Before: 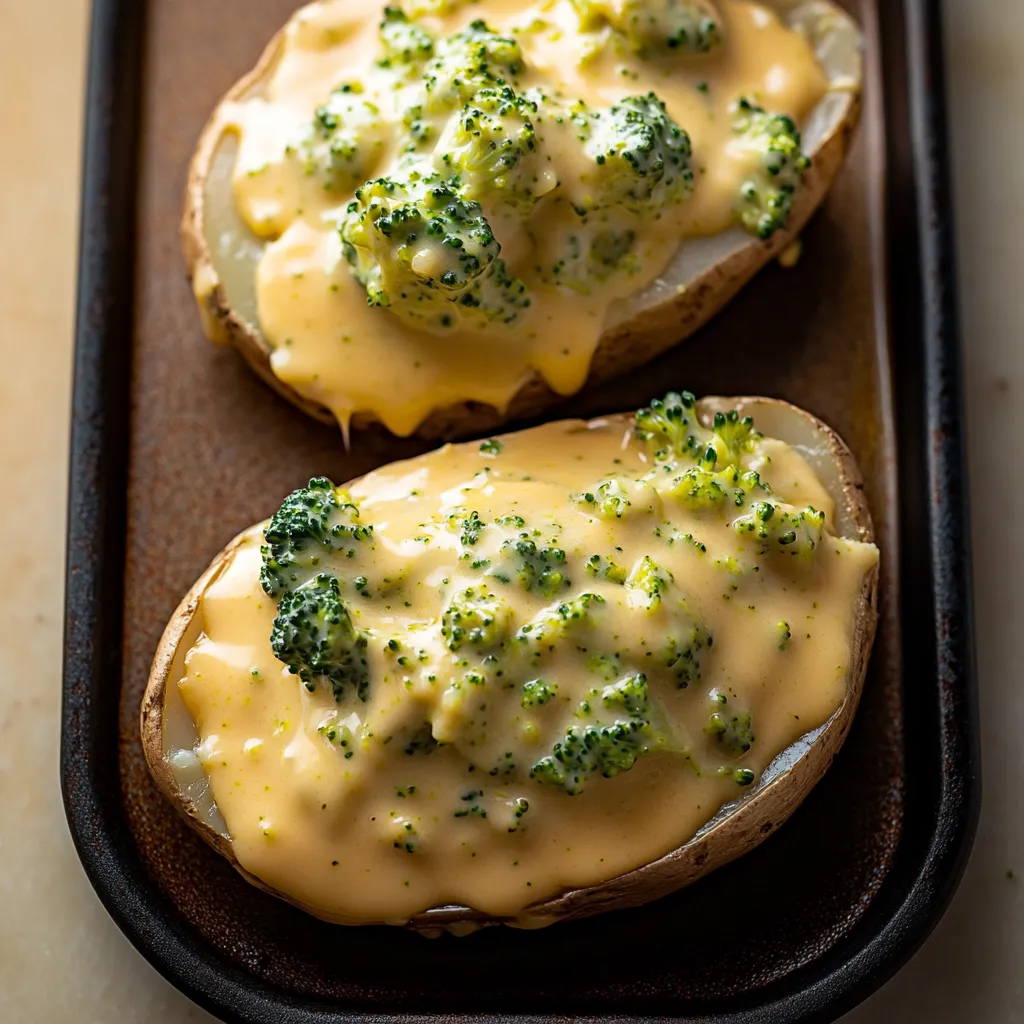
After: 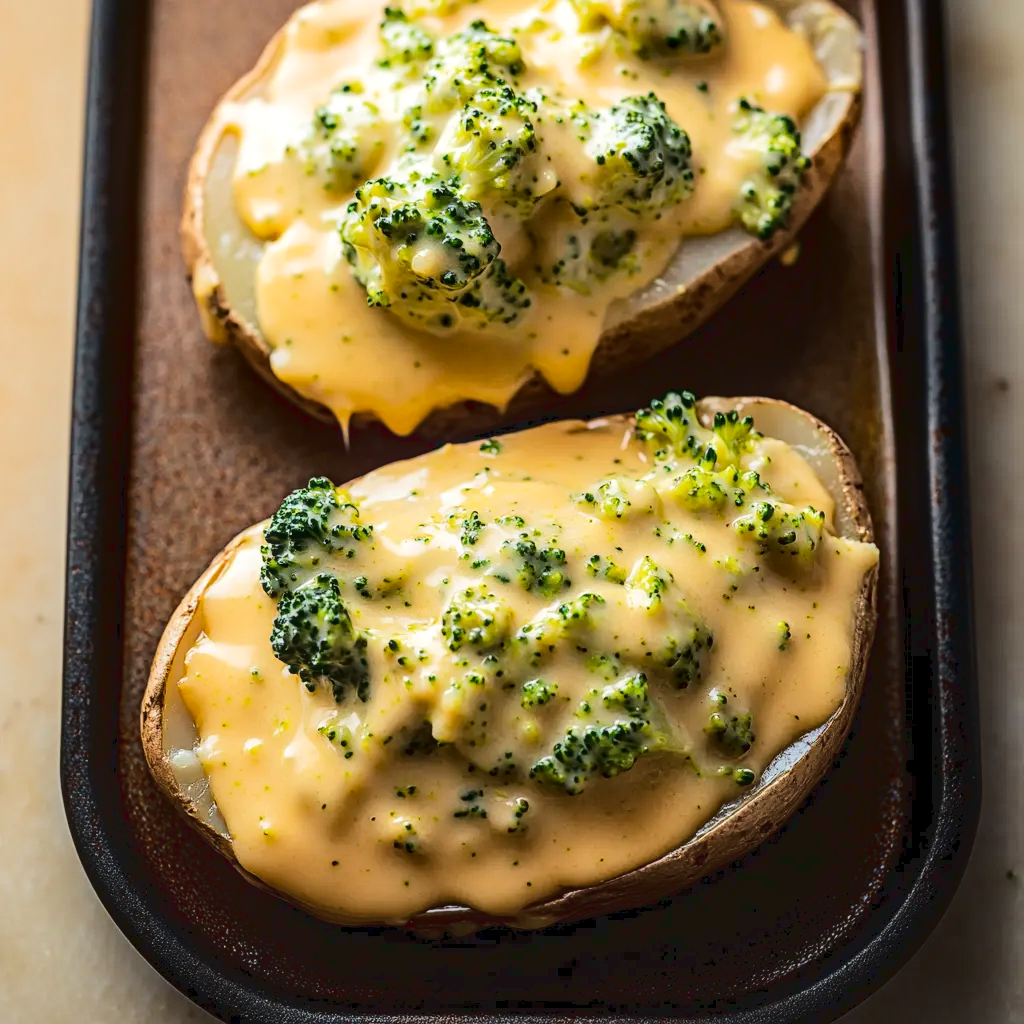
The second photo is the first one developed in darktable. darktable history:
contrast brightness saturation: contrast 0.048
tone curve: curves: ch0 [(0, 0) (0.003, 0.054) (0.011, 0.057) (0.025, 0.056) (0.044, 0.062) (0.069, 0.071) (0.1, 0.088) (0.136, 0.111) (0.177, 0.146) (0.224, 0.19) (0.277, 0.261) (0.335, 0.363) (0.399, 0.458) (0.468, 0.562) (0.543, 0.653) (0.623, 0.725) (0.709, 0.801) (0.801, 0.853) (0.898, 0.915) (1, 1)], color space Lab, linked channels, preserve colors none
local contrast: on, module defaults
